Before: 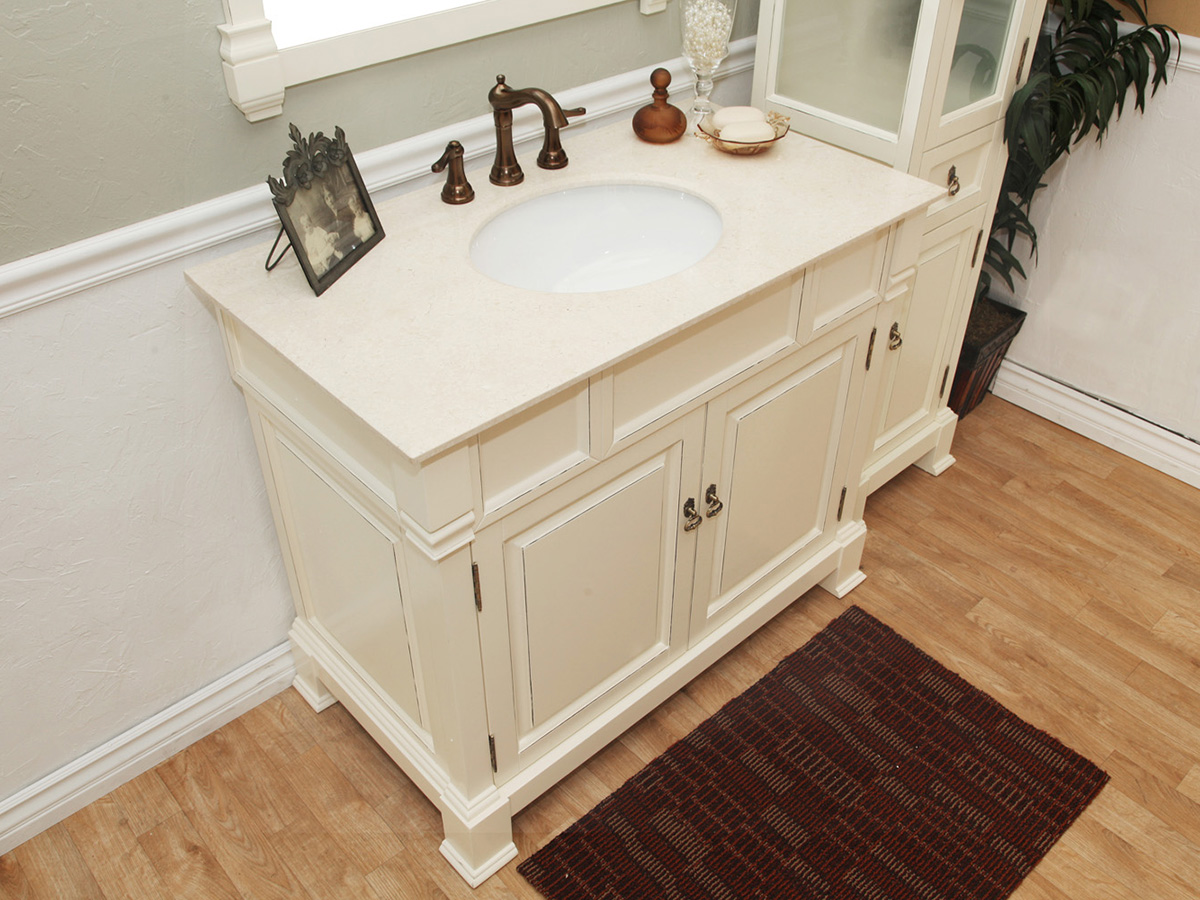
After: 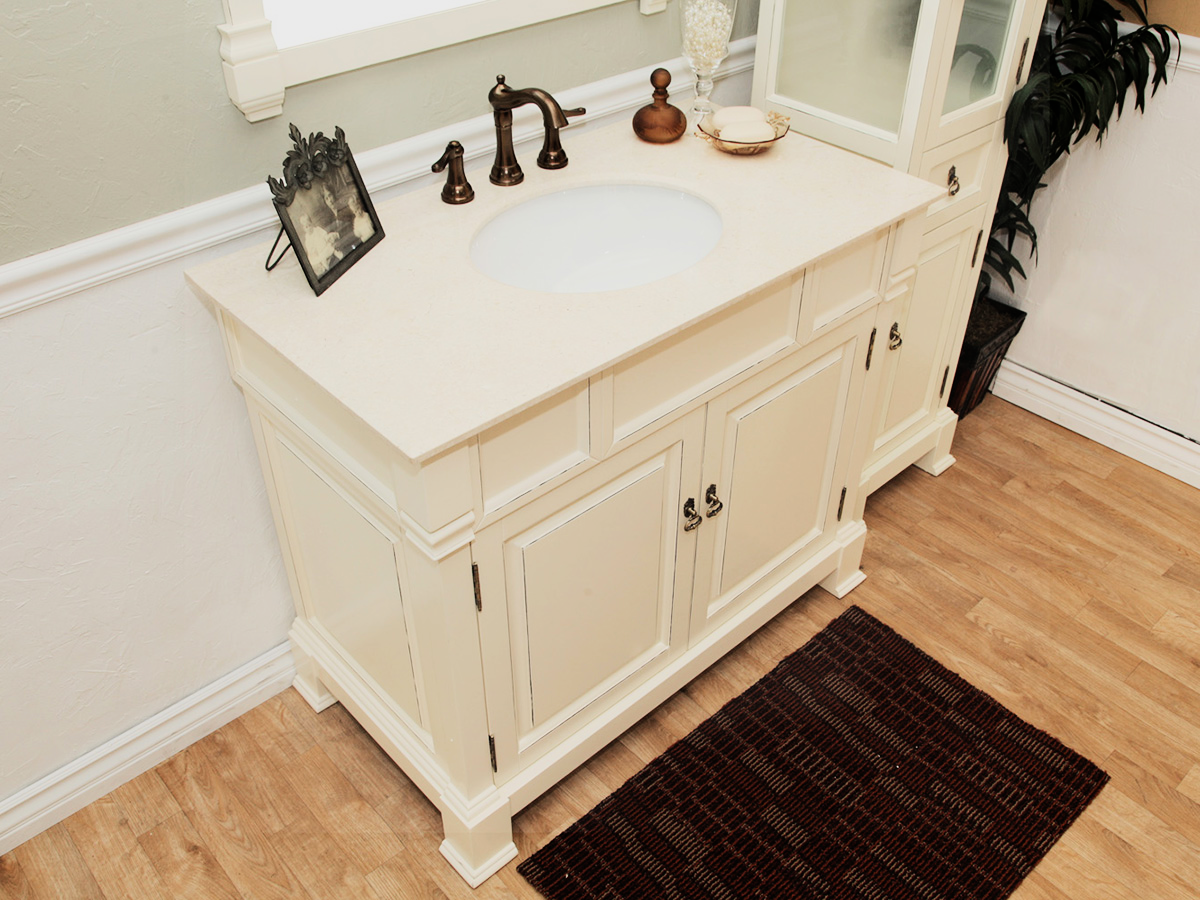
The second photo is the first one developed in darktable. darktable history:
filmic rgb: black relative exposure -7.65 EV, white relative exposure 4.56 EV, hardness 3.61, color science v6 (2022)
tone equalizer: -8 EV -0.75 EV, -7 EV -0.7 EV, -6 EV -0.6 EV, -5 EV -0.4 EV, -3 EV 0.4 EV, -2 EV 0.6 EV, -1 EV 0.7 EV, +0 EV 0.75 EV, edges refinement/feathering 500, mask exposure compensation -1.57 EV, preserve details no
